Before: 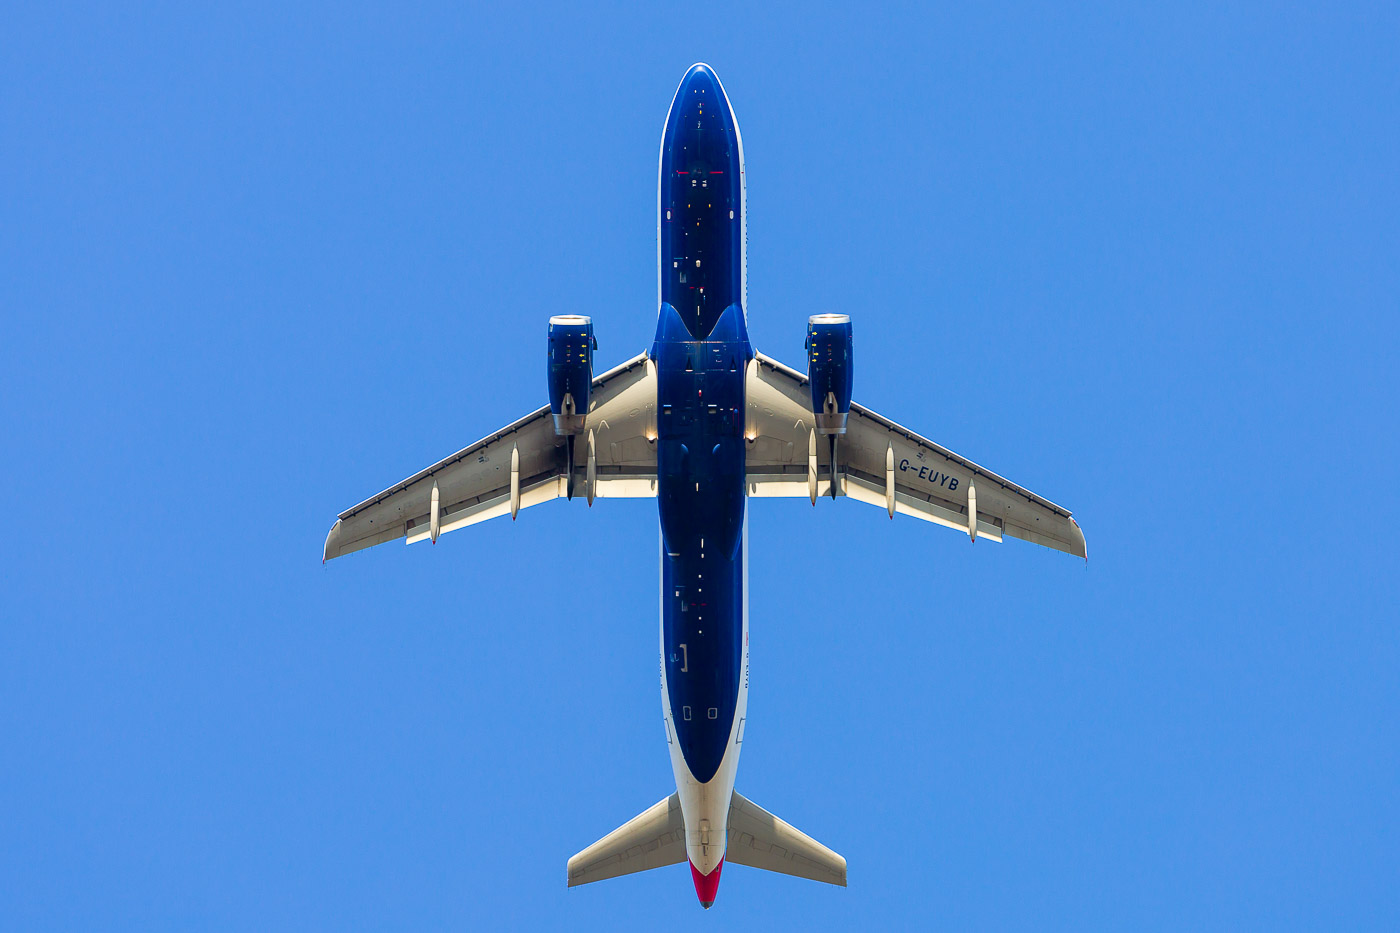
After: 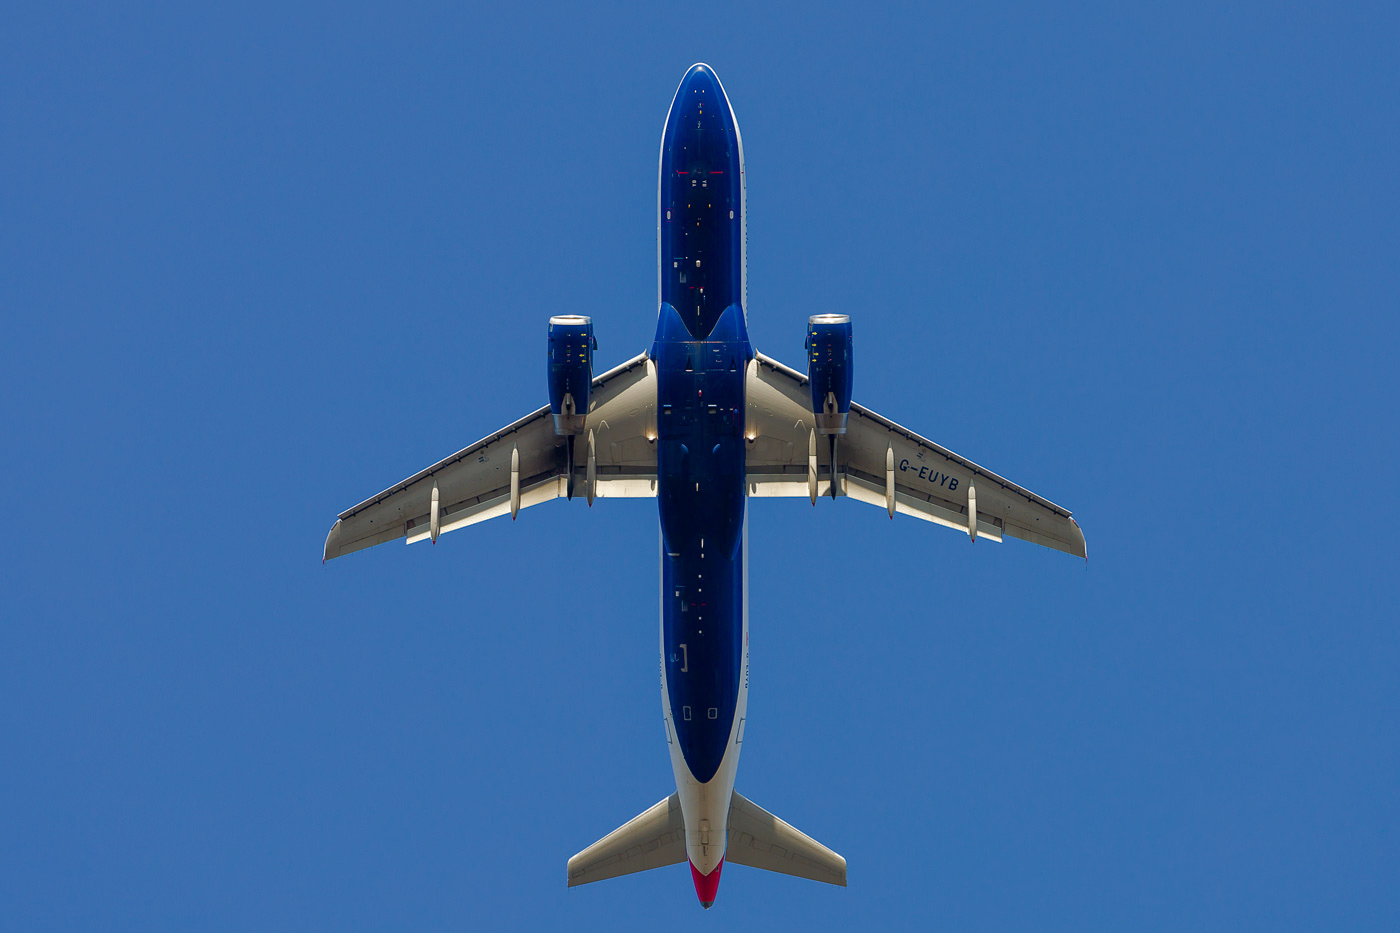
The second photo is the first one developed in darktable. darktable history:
tone equalizer: on, module defaults
base curve: curves: ch0 [(0, 0) (0.826, 0.587) (1, 1)]
